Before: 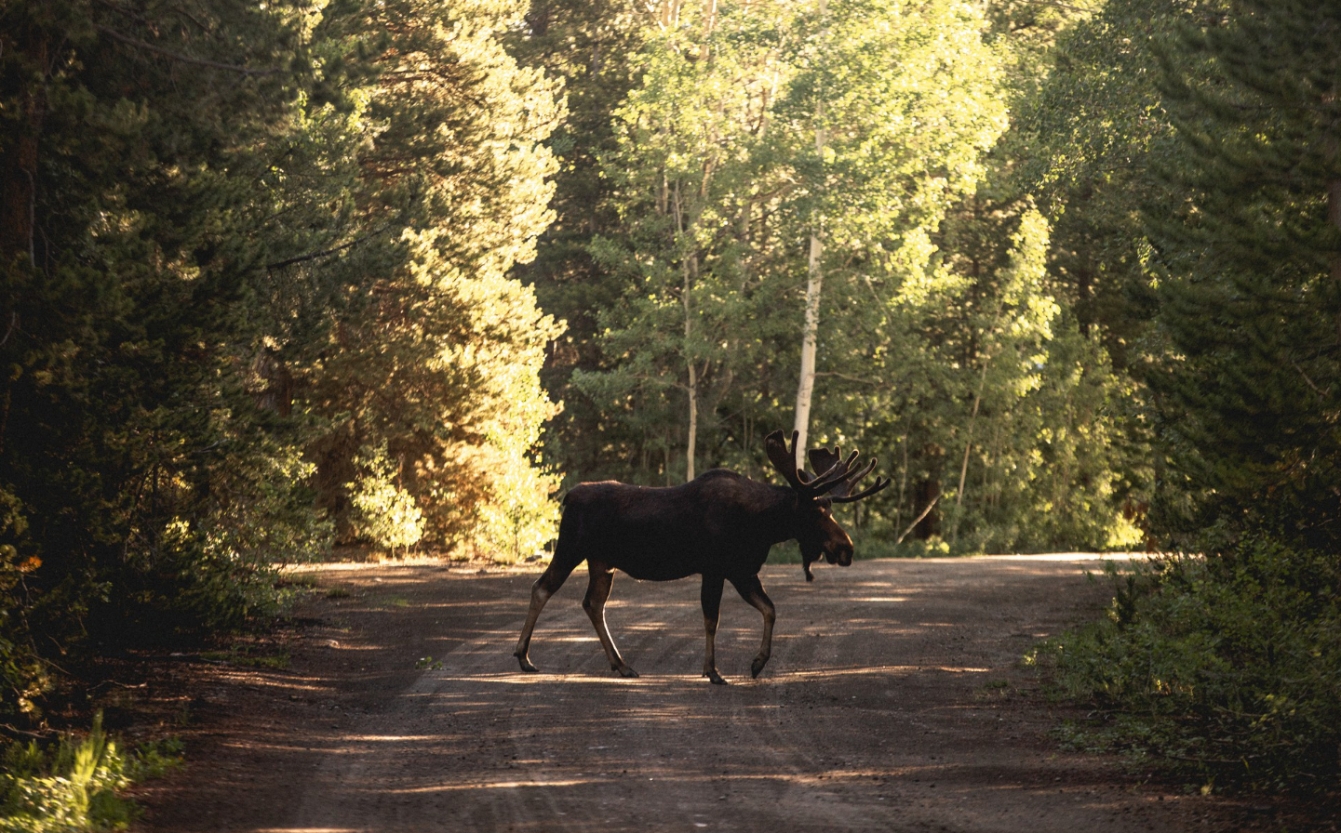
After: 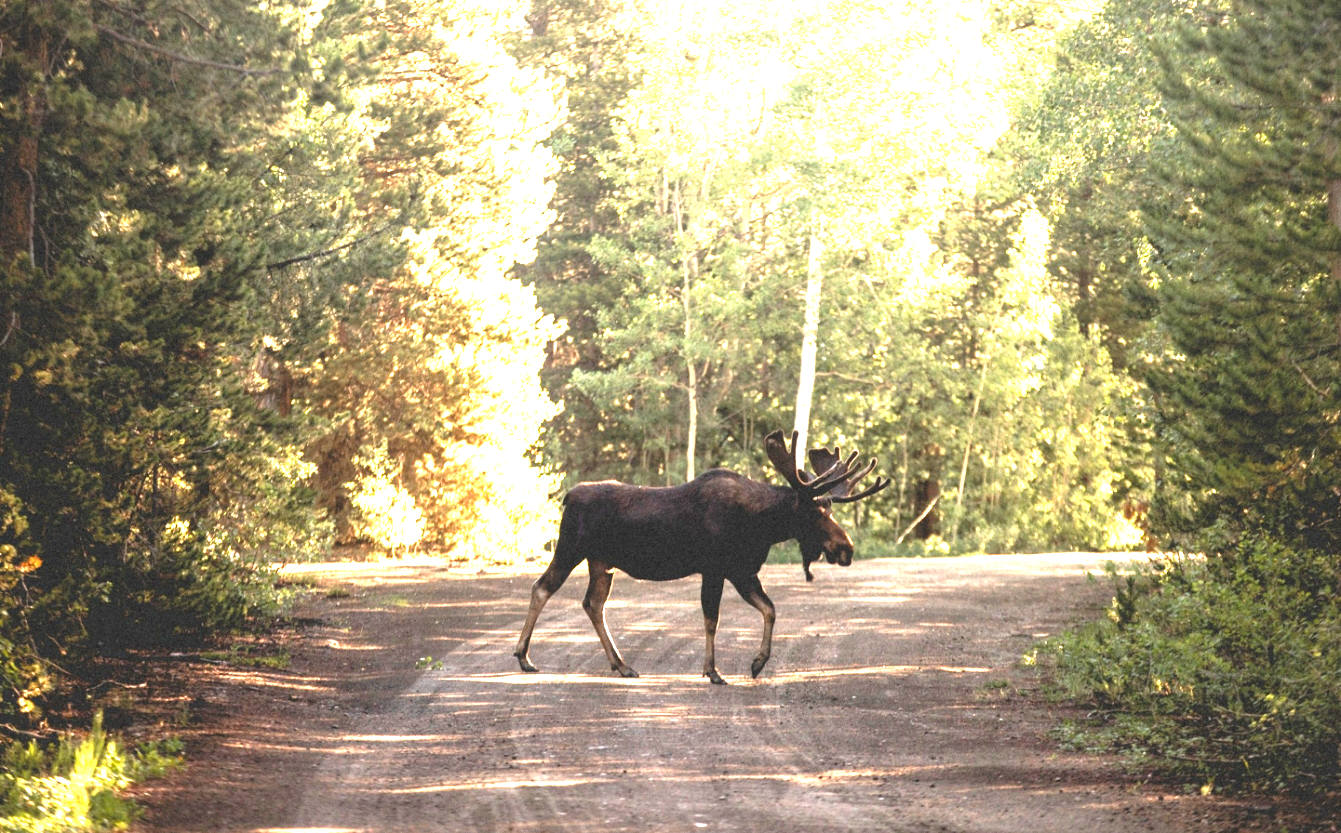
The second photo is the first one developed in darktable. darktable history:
exposure: exposure 2.25 EV, compensate highlight preservation false
rgb levels: levels [[0.013, 0.434, 0.89], [0, 0.5, 1], [0, 0.5, 1]]
